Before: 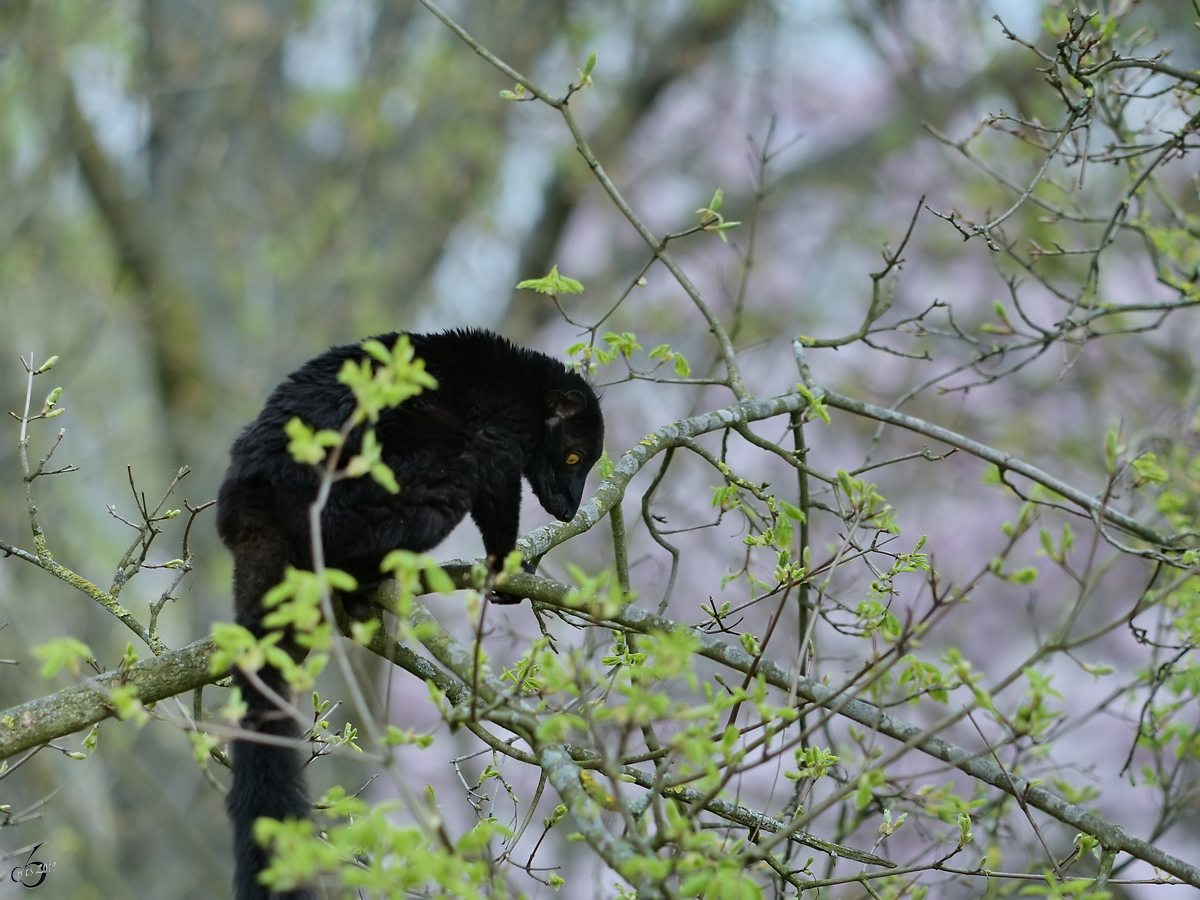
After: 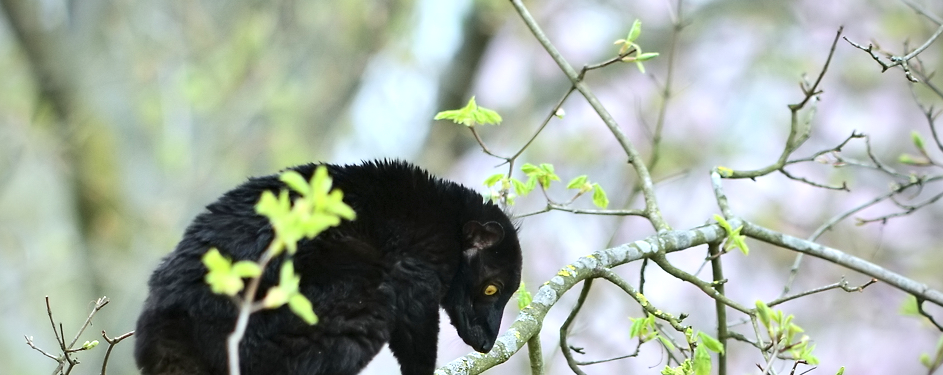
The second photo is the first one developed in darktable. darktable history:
contrast brightness saturation: contrast 0.15, brightness 0.052
exposure: exposure 1 EV, compensate highlight preservation false
vignetting: on, module defaults
crop: left 6.904%, top 18.787%, right 14.497%, bottom 39.499%
